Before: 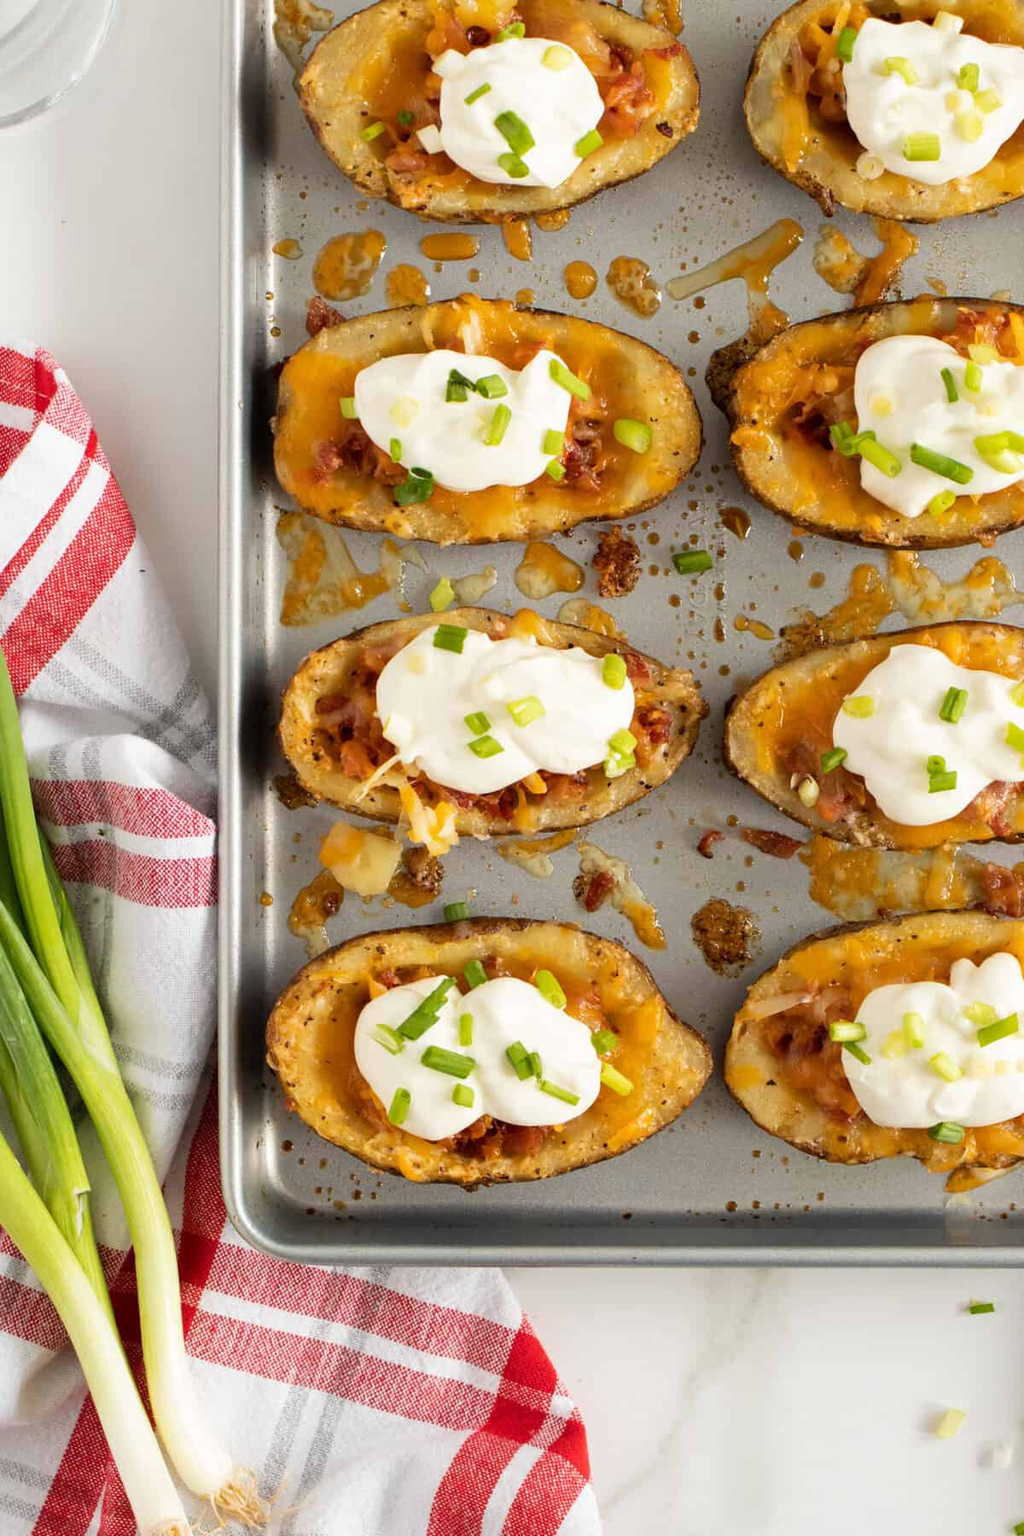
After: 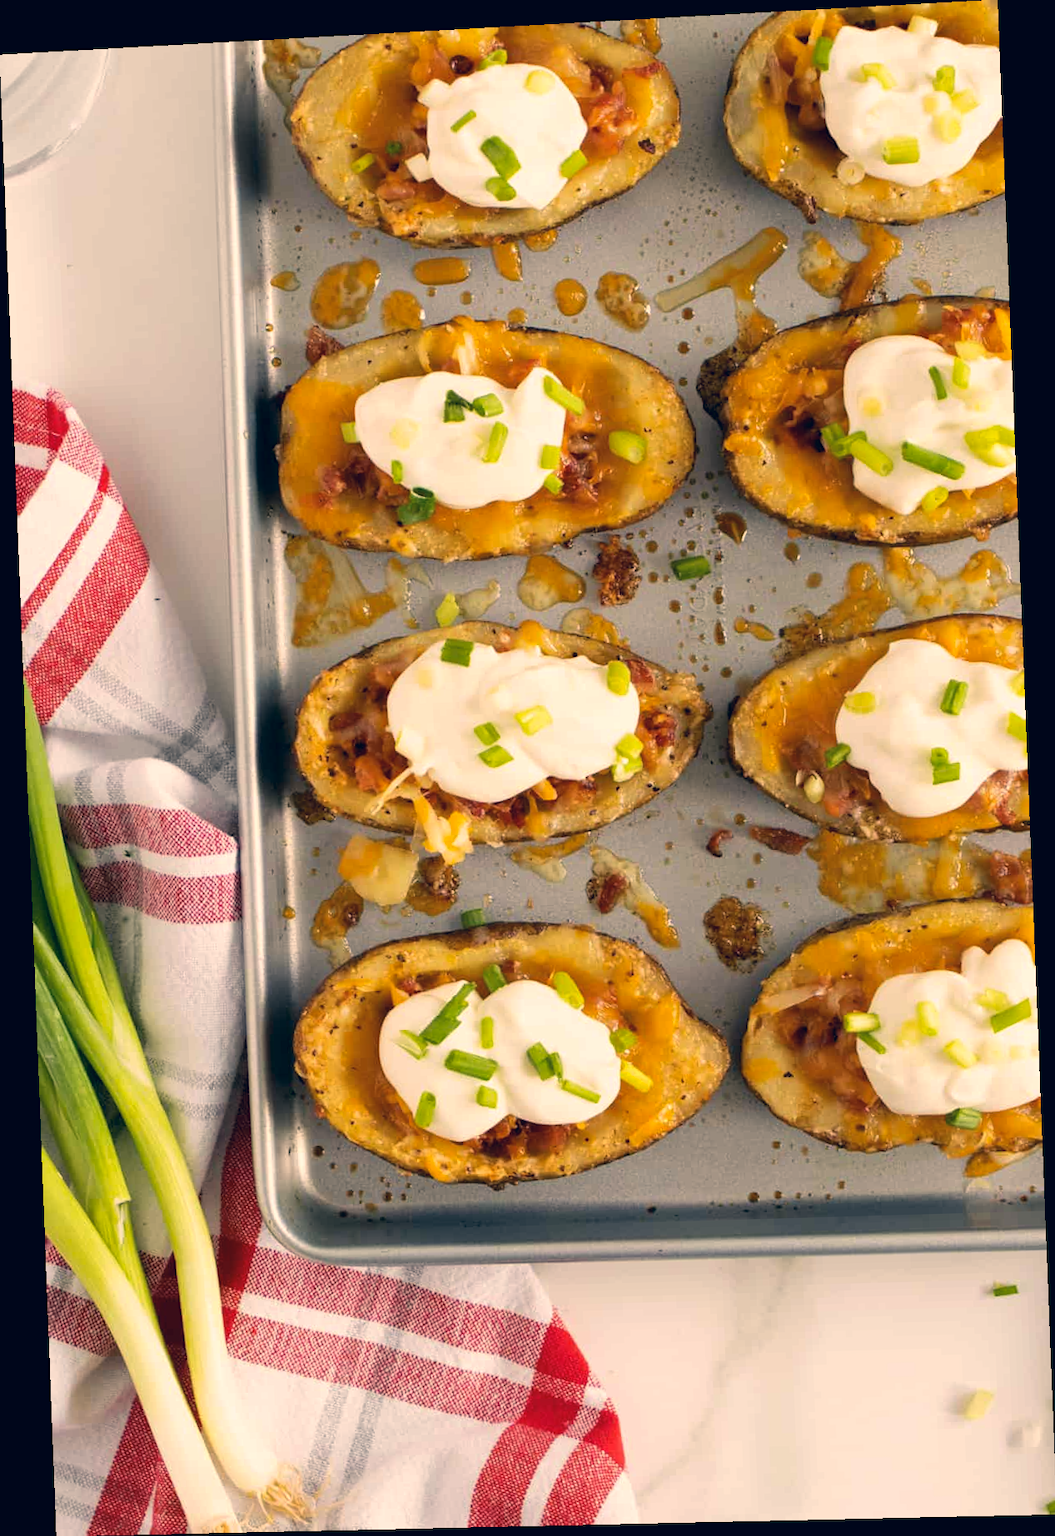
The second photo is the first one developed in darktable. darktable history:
rotate and perspective: rotation -2.22°, lens shift (horizontal) -0.022, automatic cropping off
color correction: highlights a* 10.32, highlights b* 14.66, shadows a* -9.59, shadows b* -15.02
